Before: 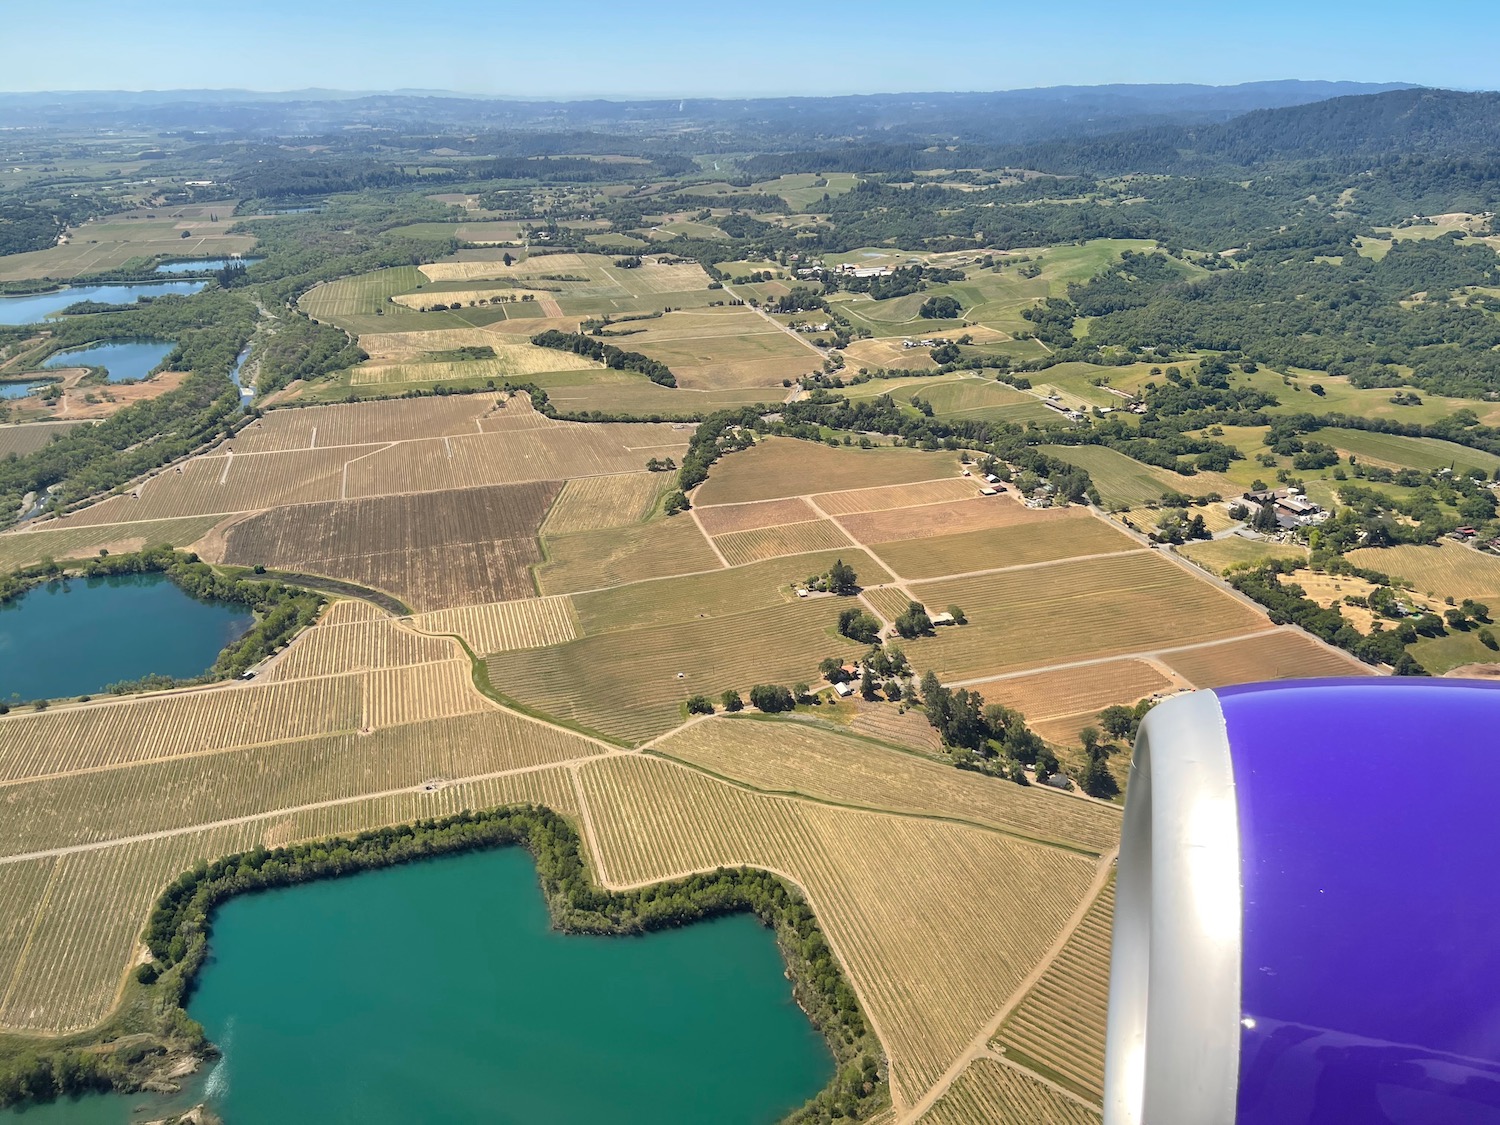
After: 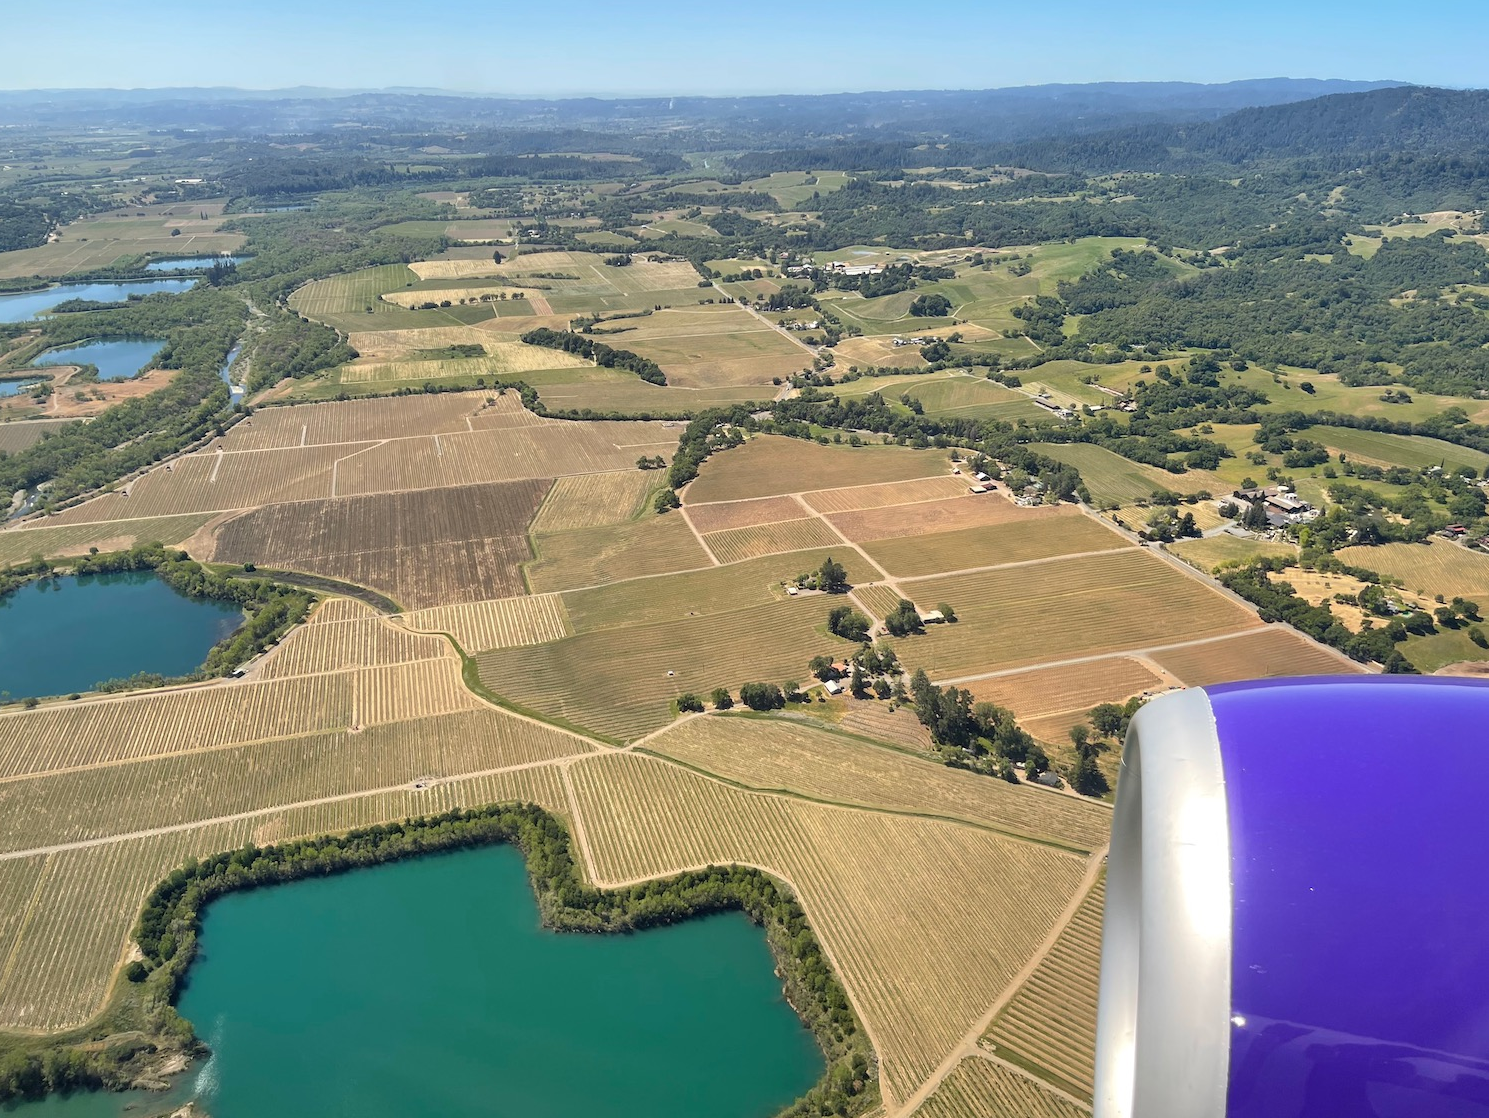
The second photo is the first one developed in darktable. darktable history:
crop and rotate: left 0.733%, top 0.263%, bottom 0.331%
